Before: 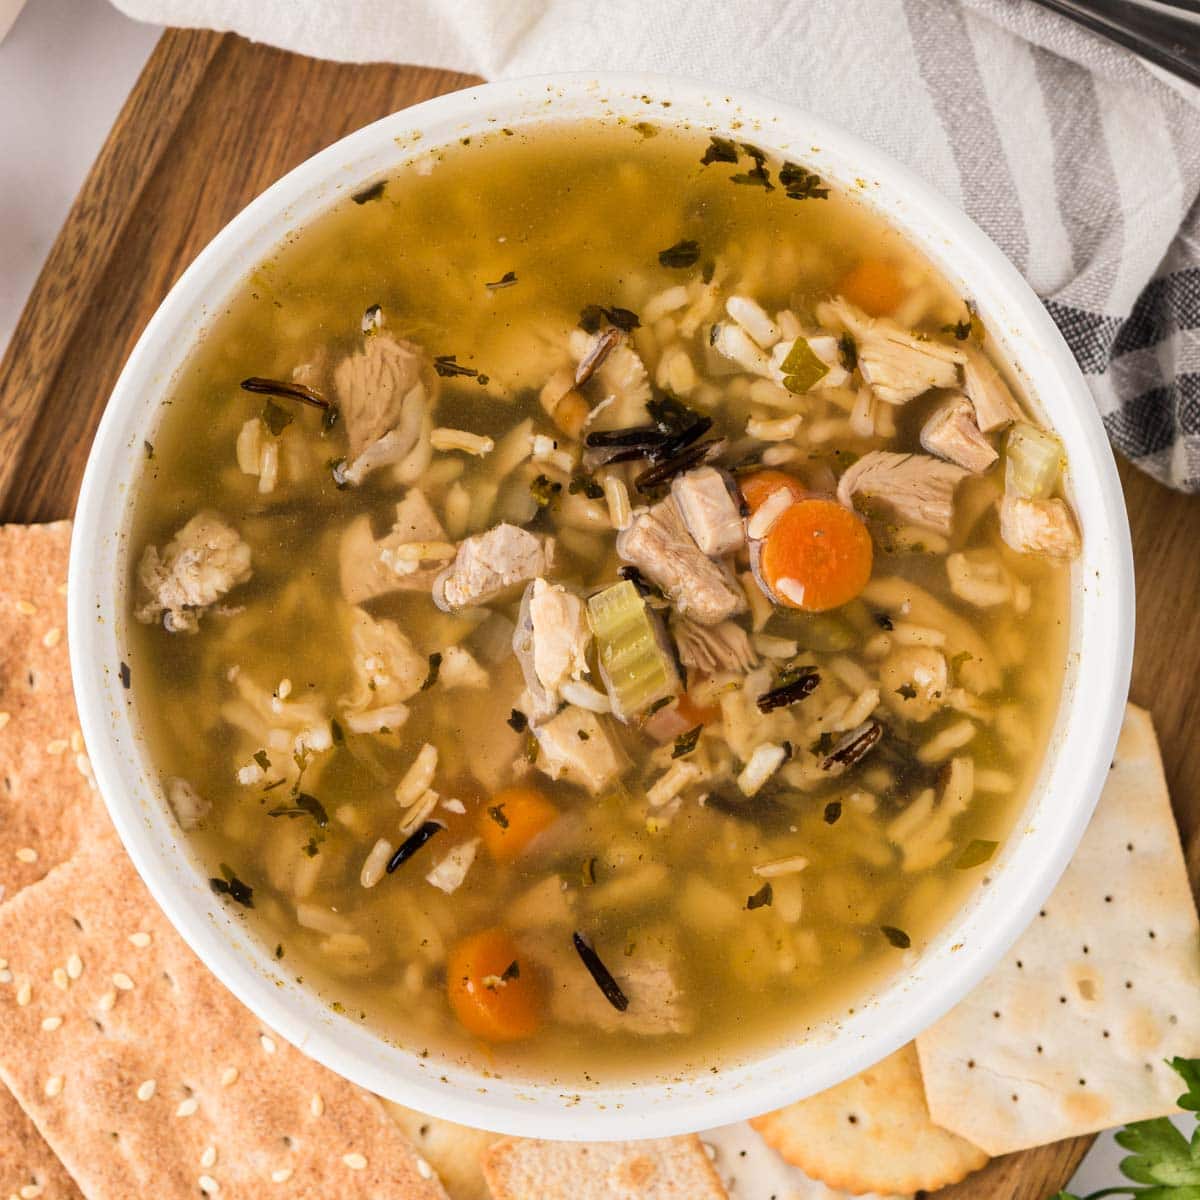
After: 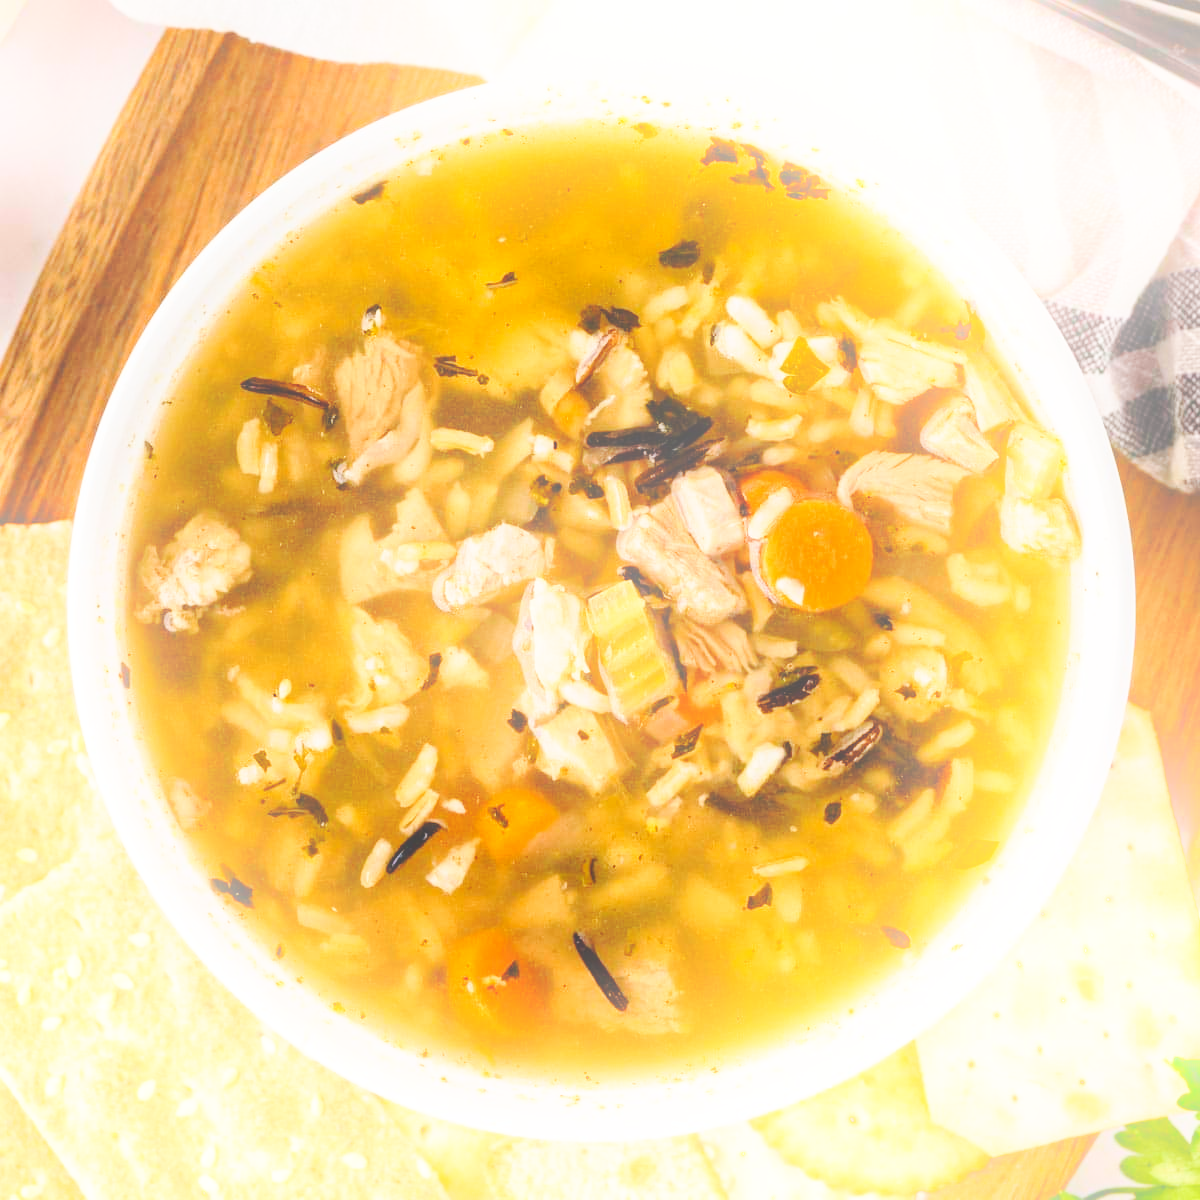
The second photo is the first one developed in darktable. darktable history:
bloom: on, module defaults
base curve: curves: ch0 [(0, 0) (0.028, 0.03) (0.121, 0.232) (0.46, 0.748) (0.859, 0.968) (1, 1)], preserve colors none
